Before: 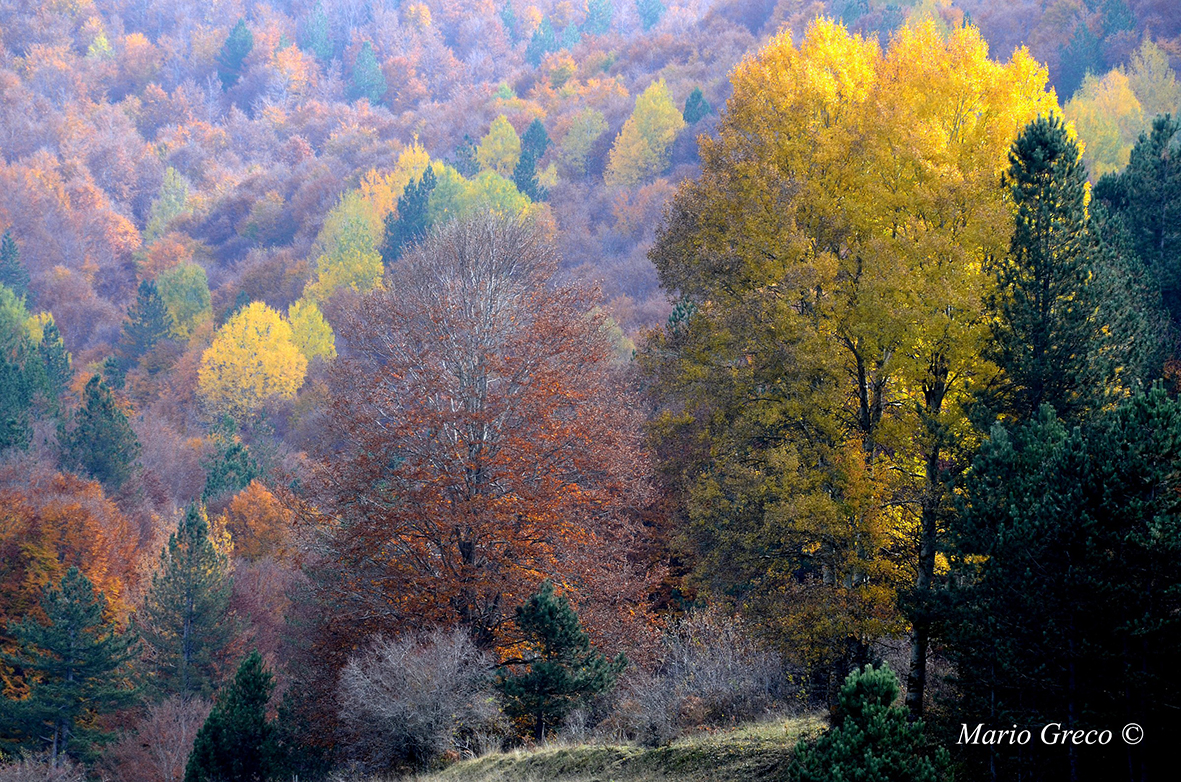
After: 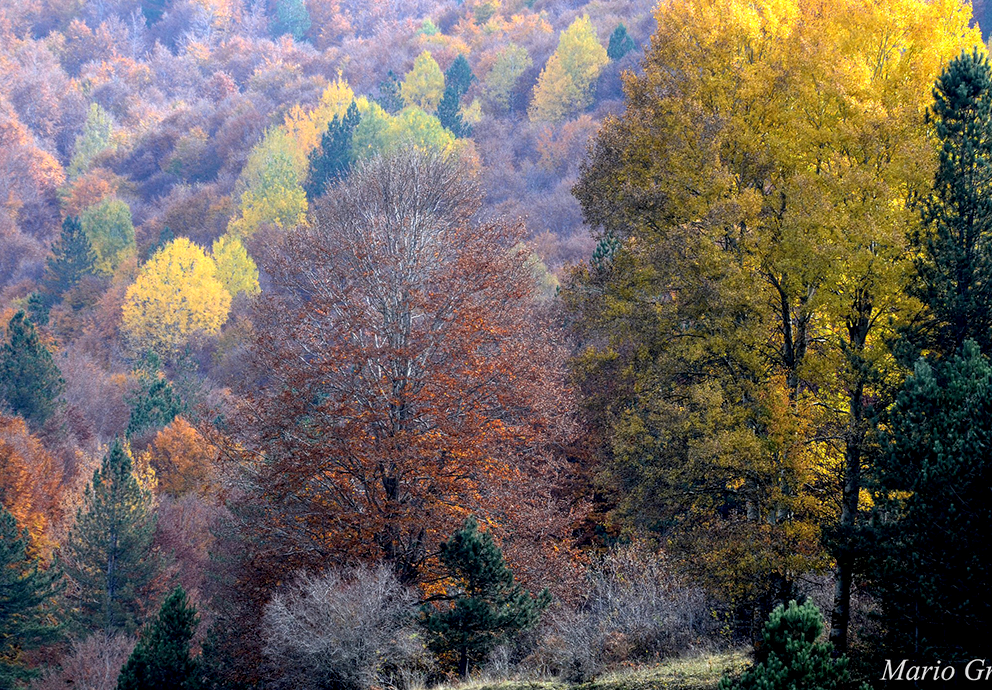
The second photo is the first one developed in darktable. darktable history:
crop: left 6.446%, top 8.188%, right 9.538%, bottom 3.548%
tone equalizer: on, module defaults
local contrast: detail 130%
